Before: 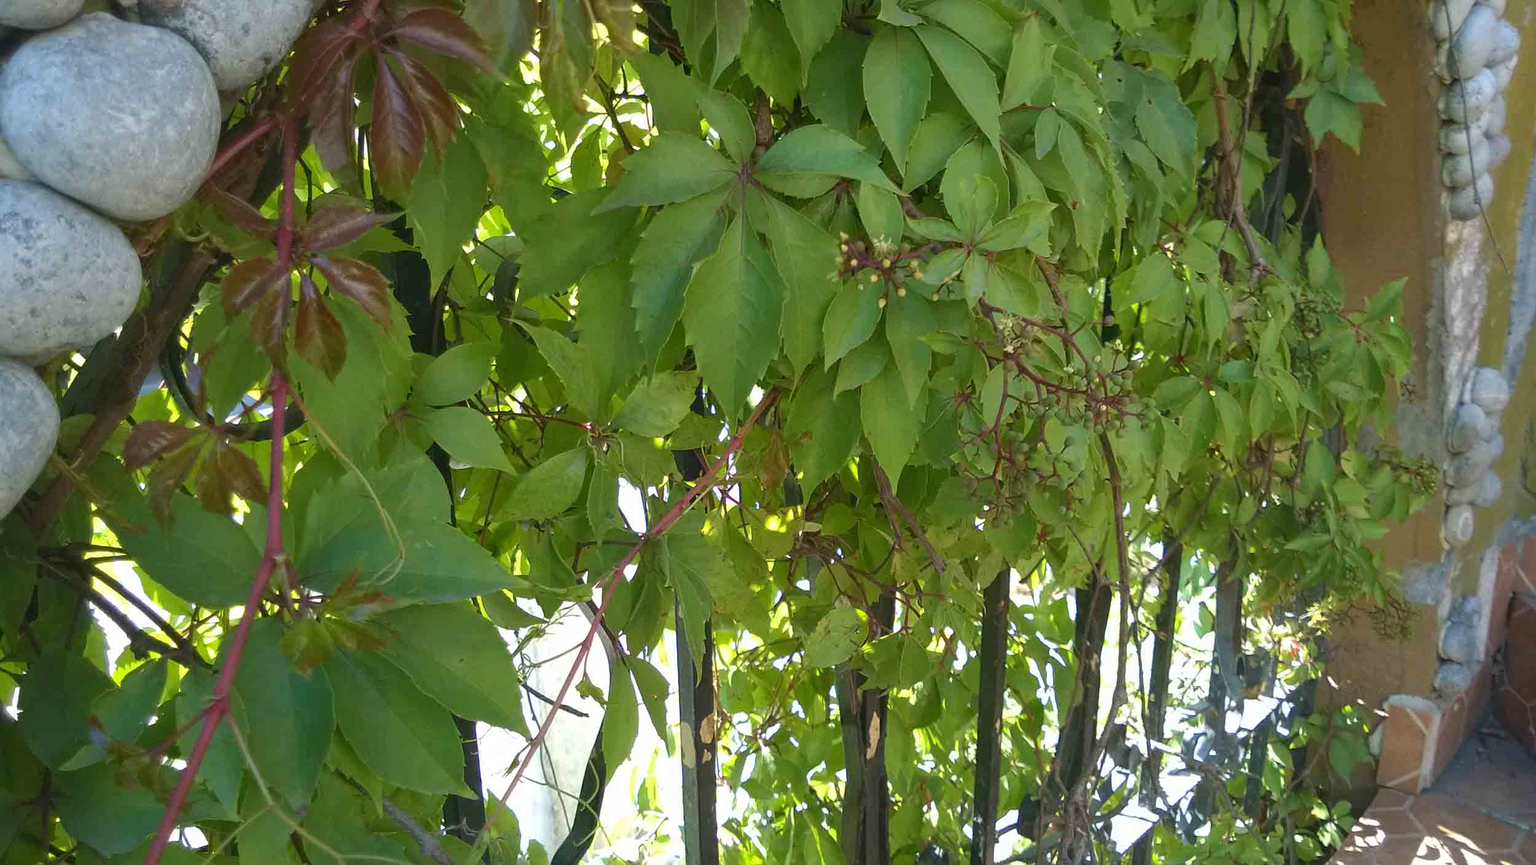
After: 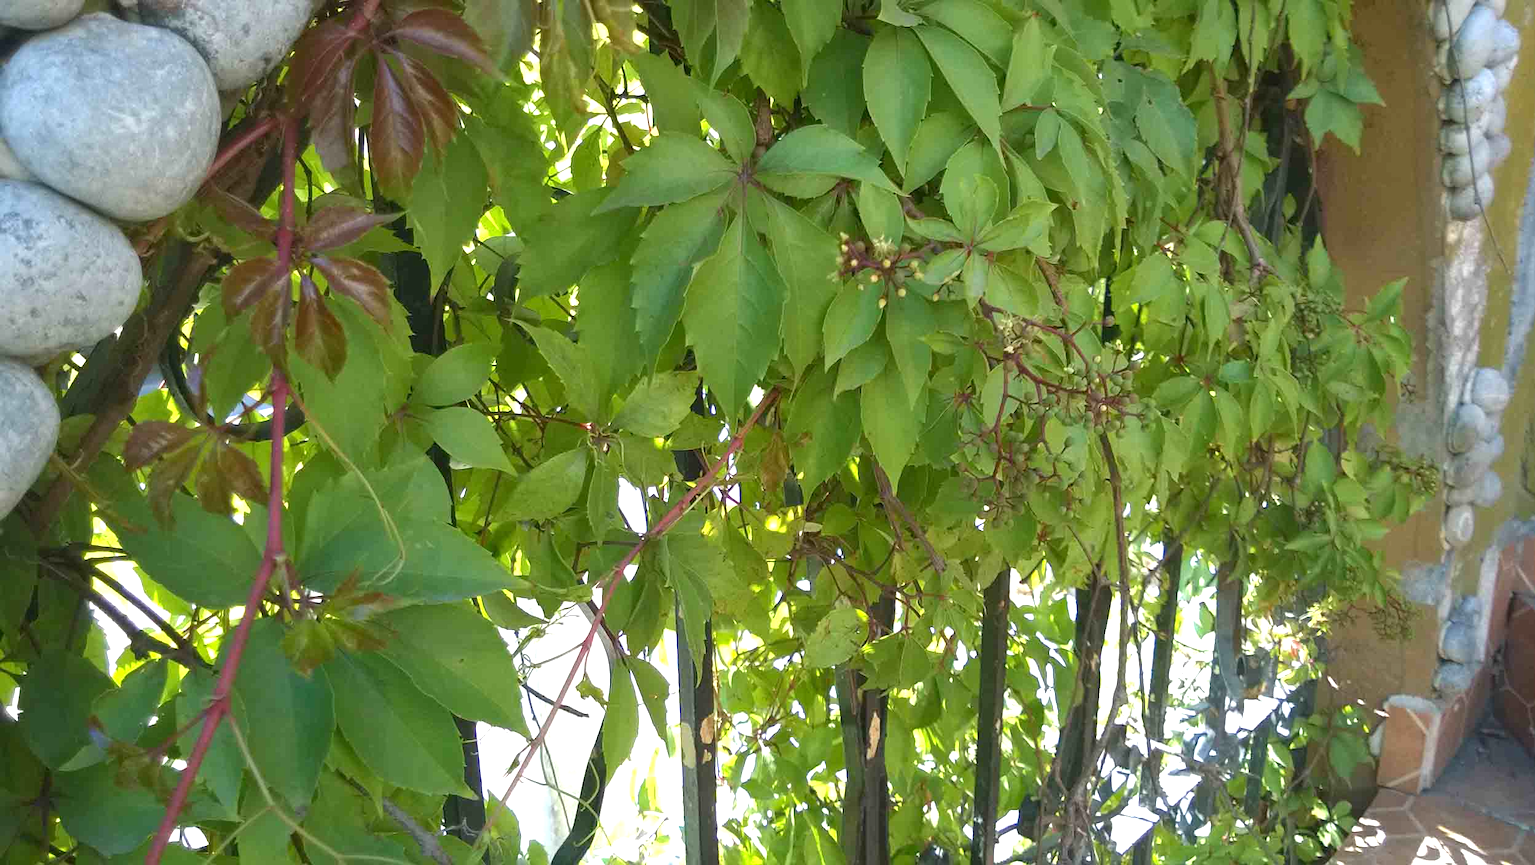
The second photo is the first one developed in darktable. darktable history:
exposure: black level correction 0.001, exposure 0.498 EV, compensate highlight preservation false
color correction: highlights b* -0.002
